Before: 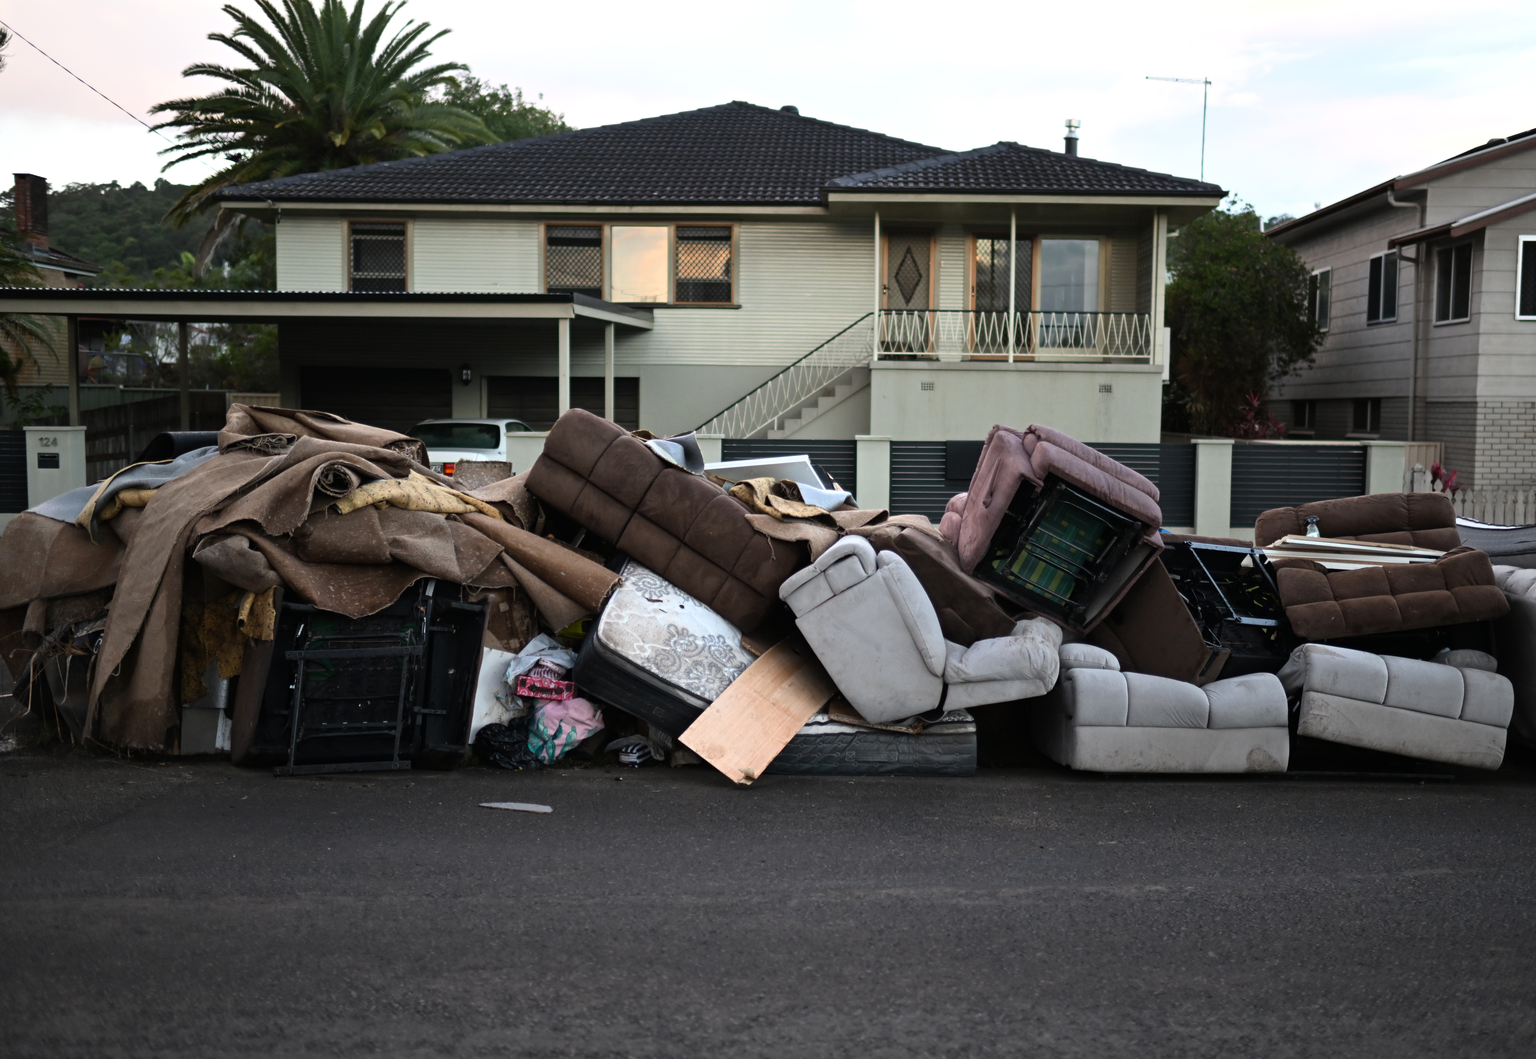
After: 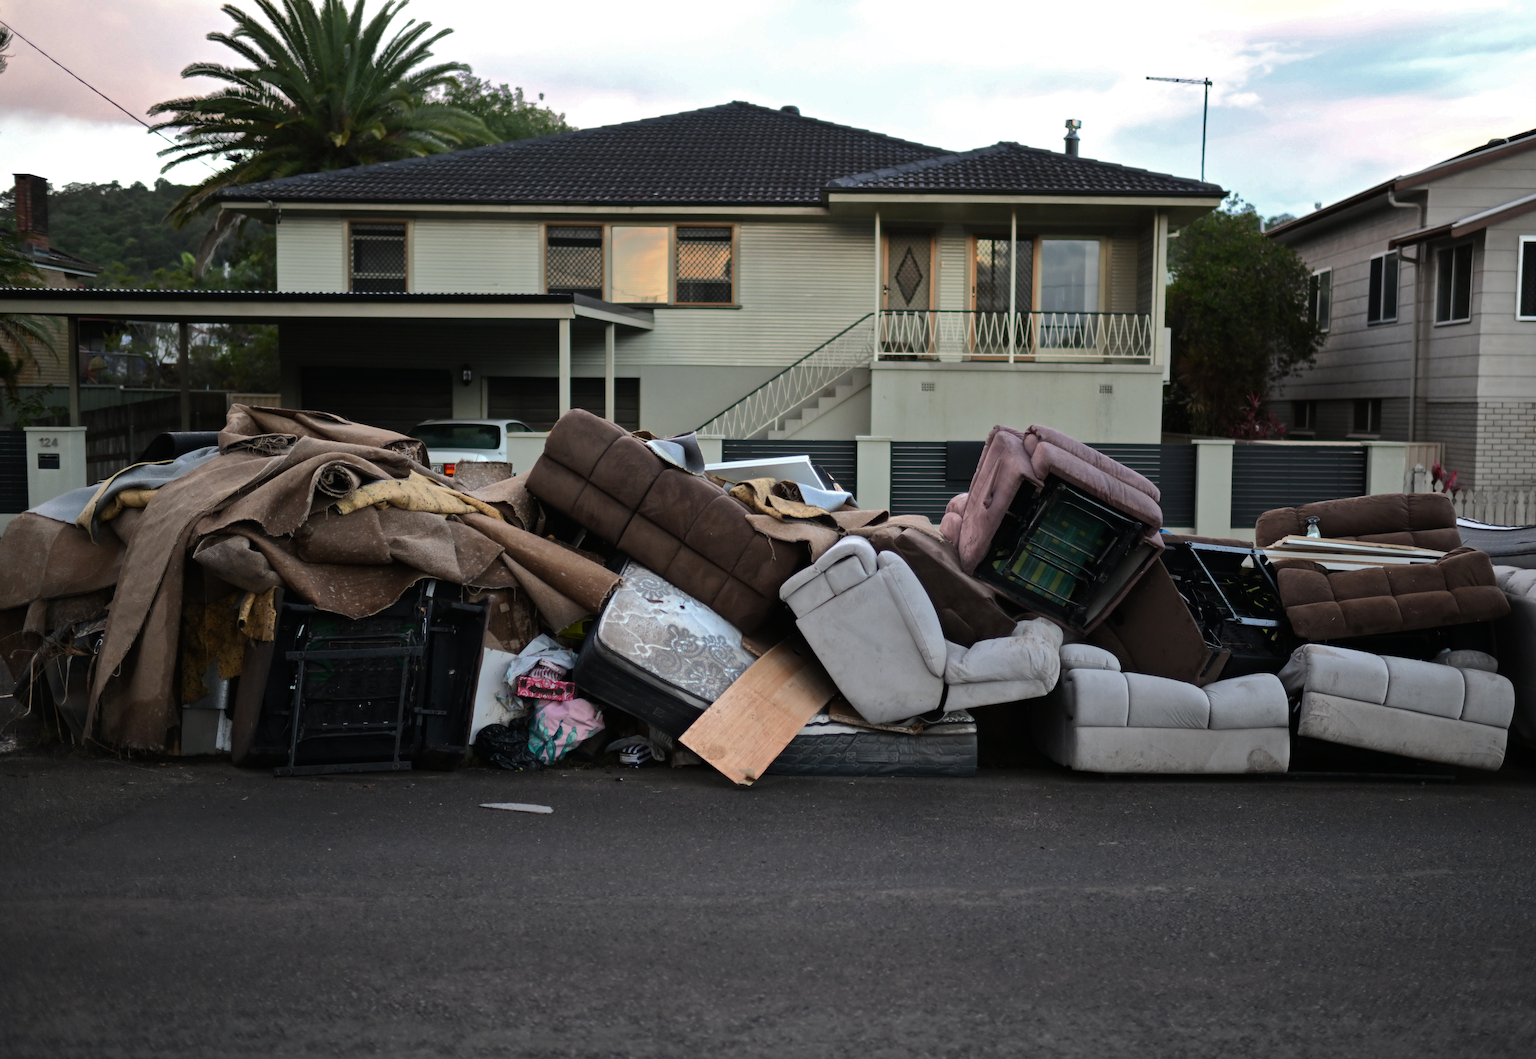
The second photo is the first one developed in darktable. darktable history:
shadows and highlights: shadows -19.75, highlights -73.11
